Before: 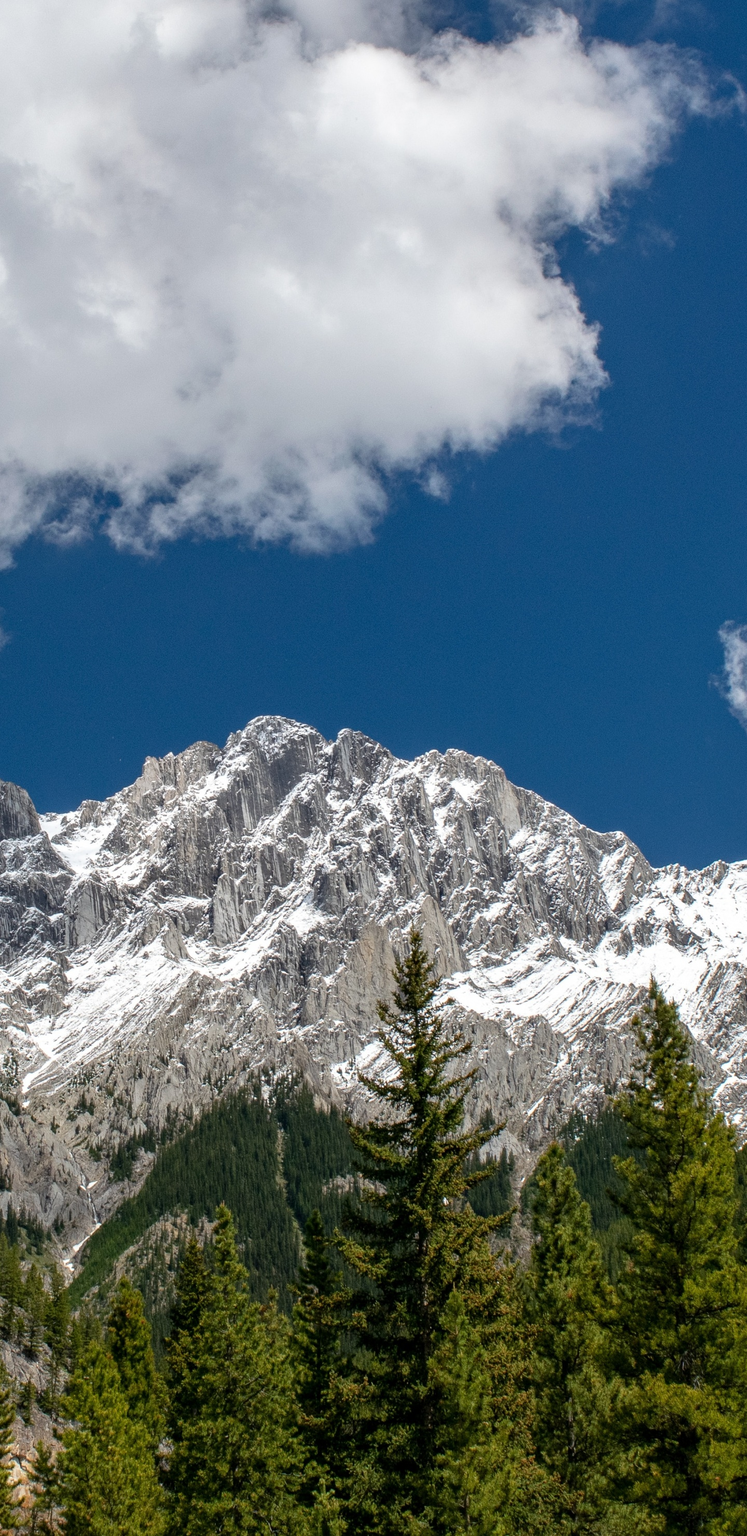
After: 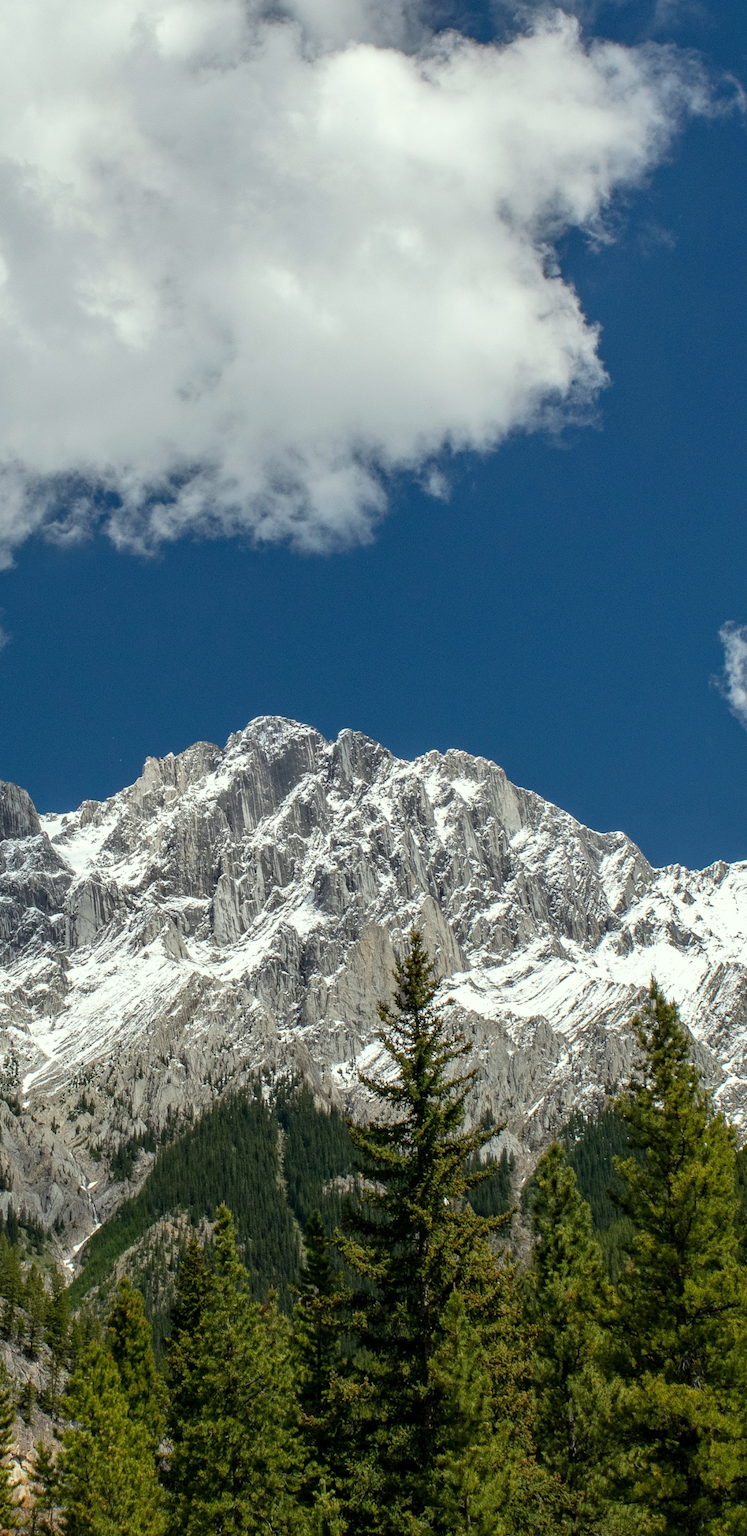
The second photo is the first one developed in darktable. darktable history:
color correction: highlights a* -4.7, highlights b* 5.05, saturation 0.953
